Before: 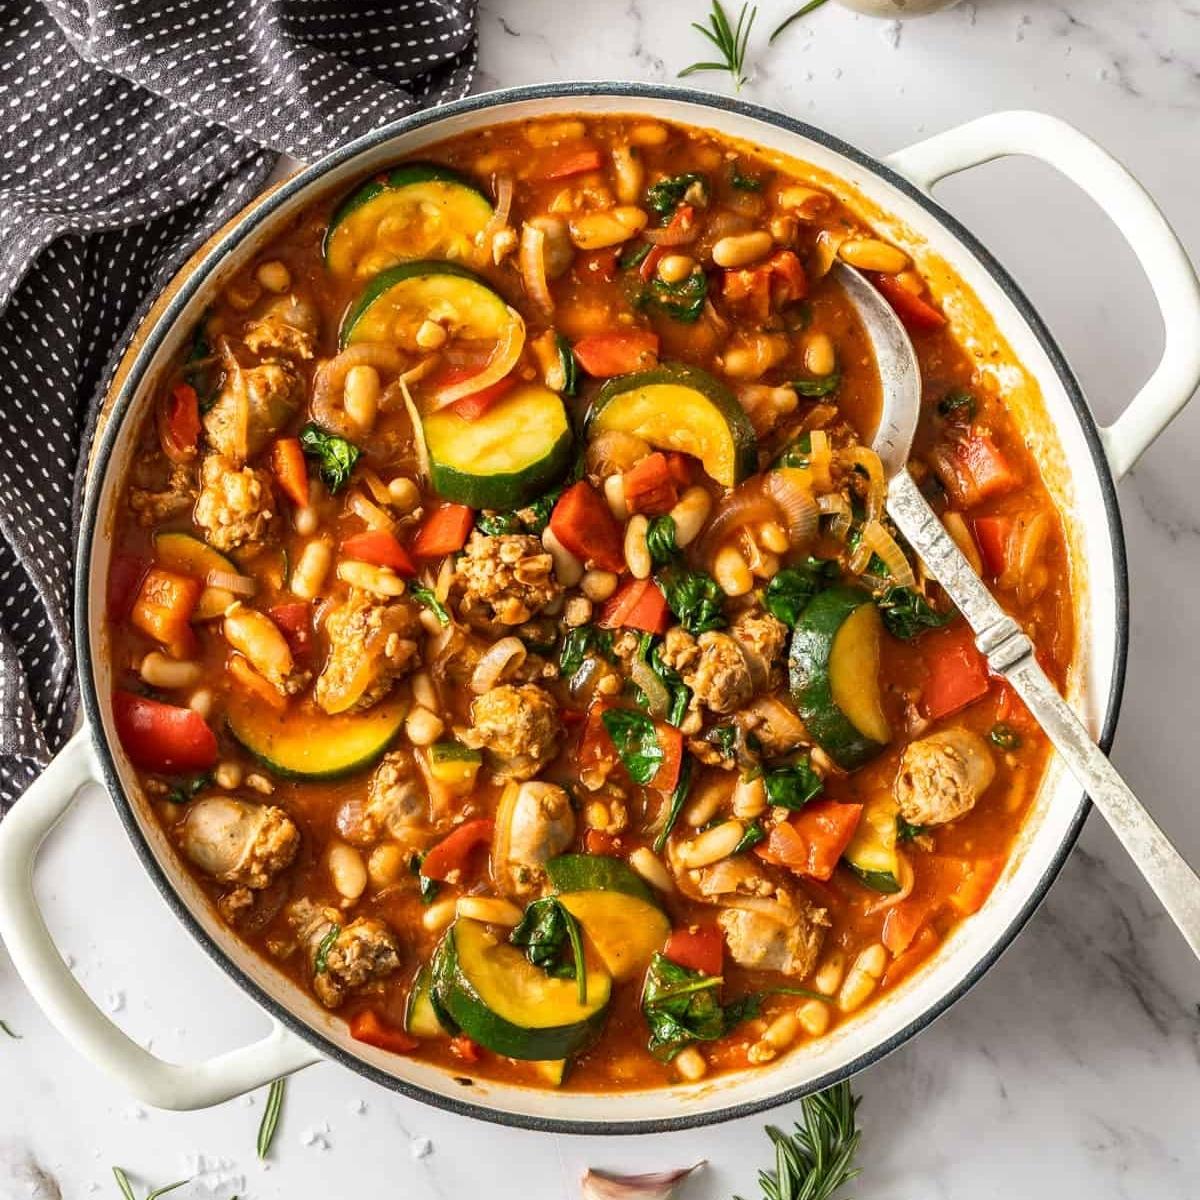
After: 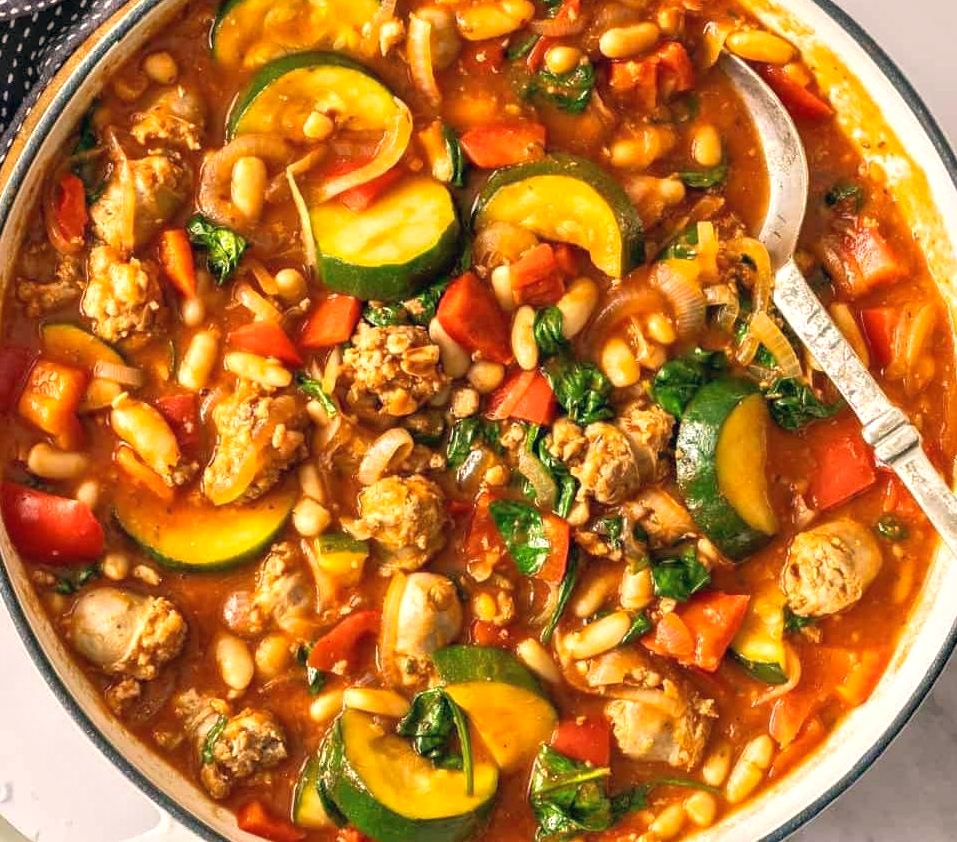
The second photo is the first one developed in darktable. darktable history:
color correction: highlights a* 5.42, highlights b* 5.31, shadows a* -4.11, shadows b* -5.1
velvia: on, module defaults
crop: left 9.453%, top 17.425%, right 10.736%, bottom 12.338%
tone equalizer: -8 EV 1.04 EV, -7 EV 0.973 EV, -6 EV 0.983 EV, -5 EV 1 EV, -4 EV 1.01 EV, -3 EV 0.716 EV, -2 EV 0.495 EV, -1 EV 0.227 EV, mask exposure compensation -0.486 EV
